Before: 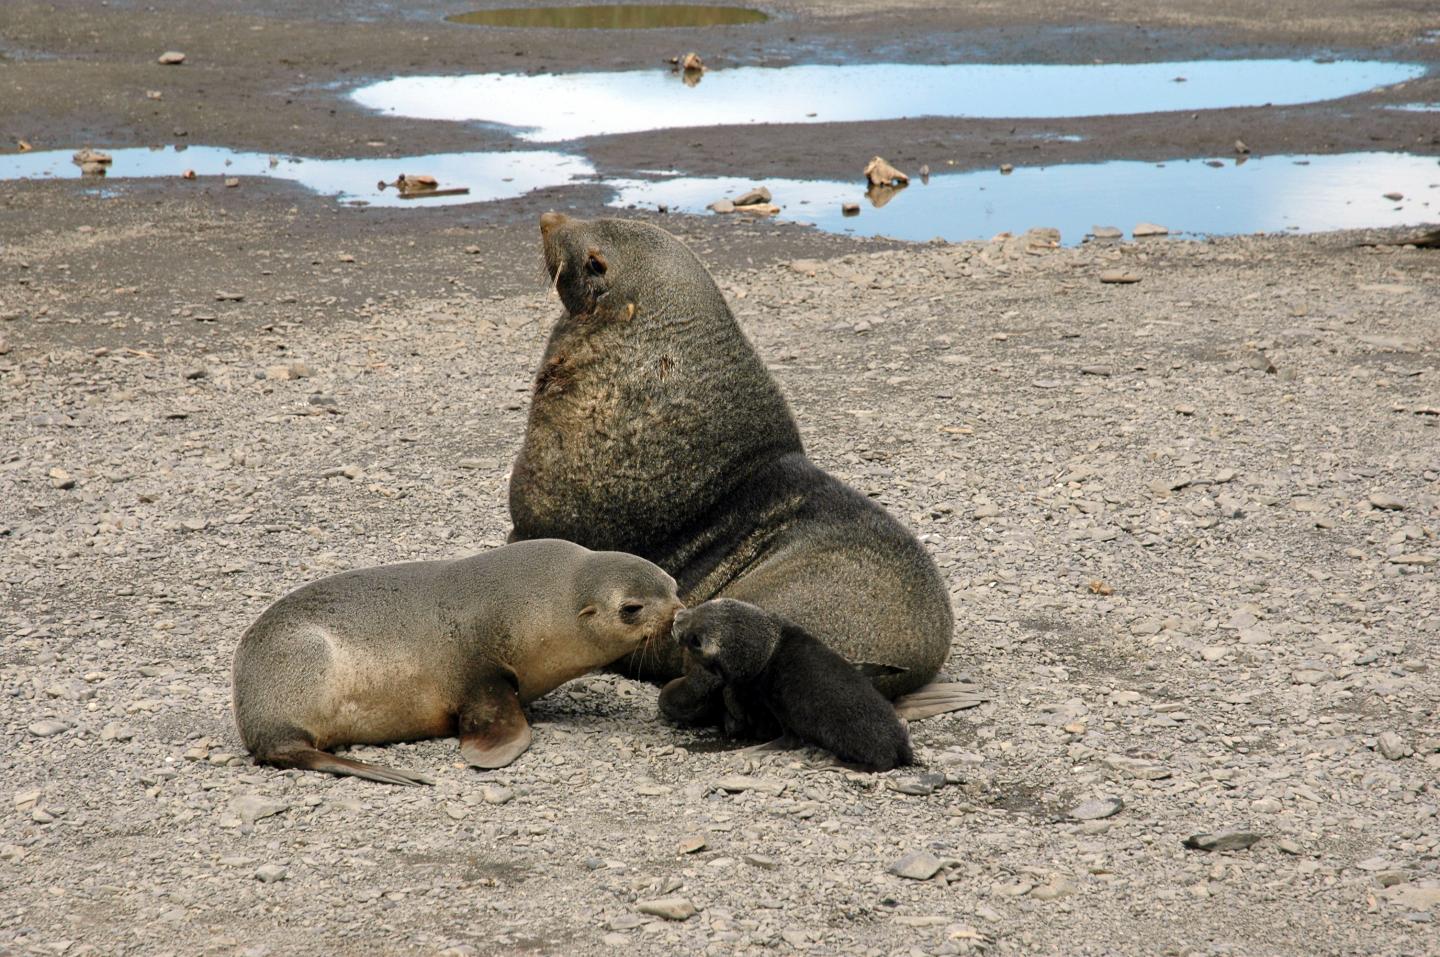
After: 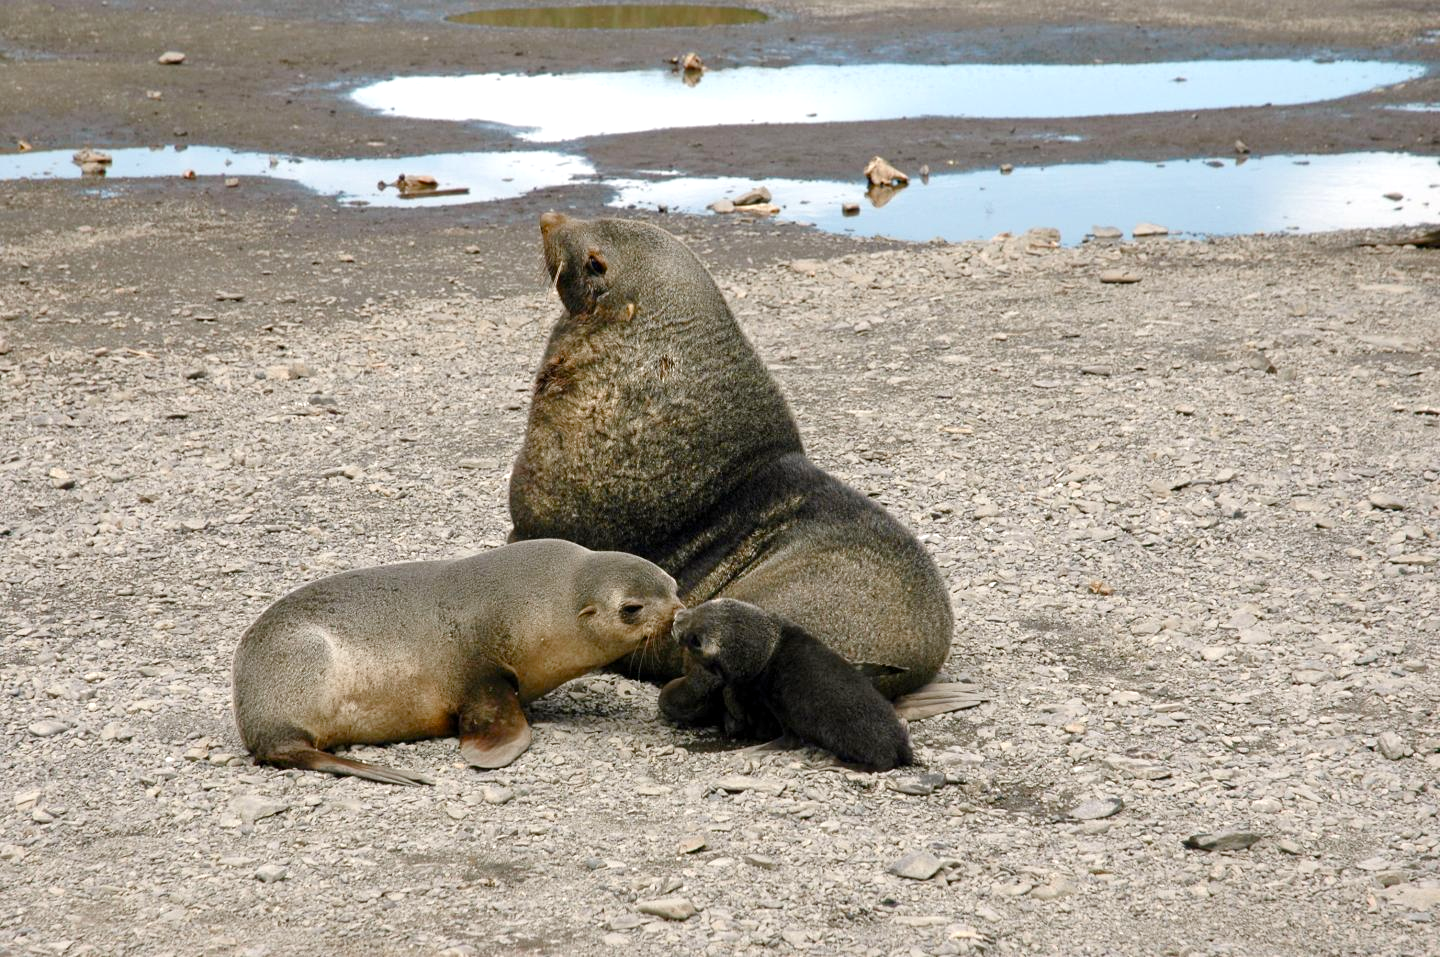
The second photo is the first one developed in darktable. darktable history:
exposure: exposure 0.269 EV, compensate highlight preservation false
color balance rgb: perceptual saturation grading › global saturation 20%, perceptual saturation grading › highlights -49.599%, perceptual saturation grading › shadows 25.746%
